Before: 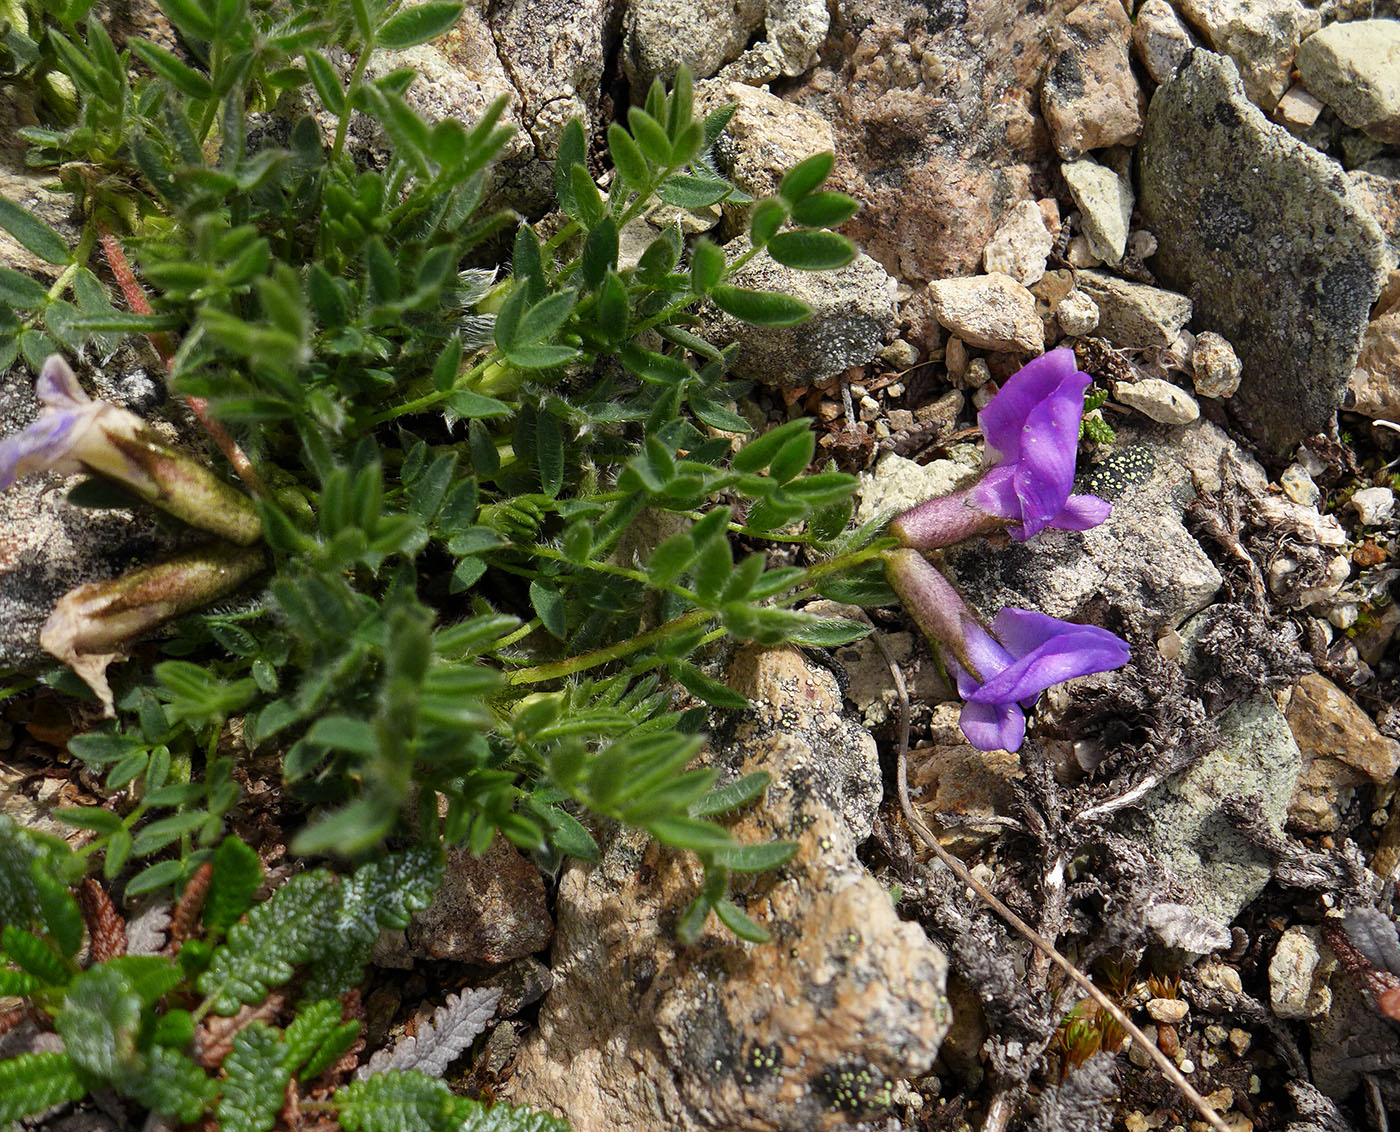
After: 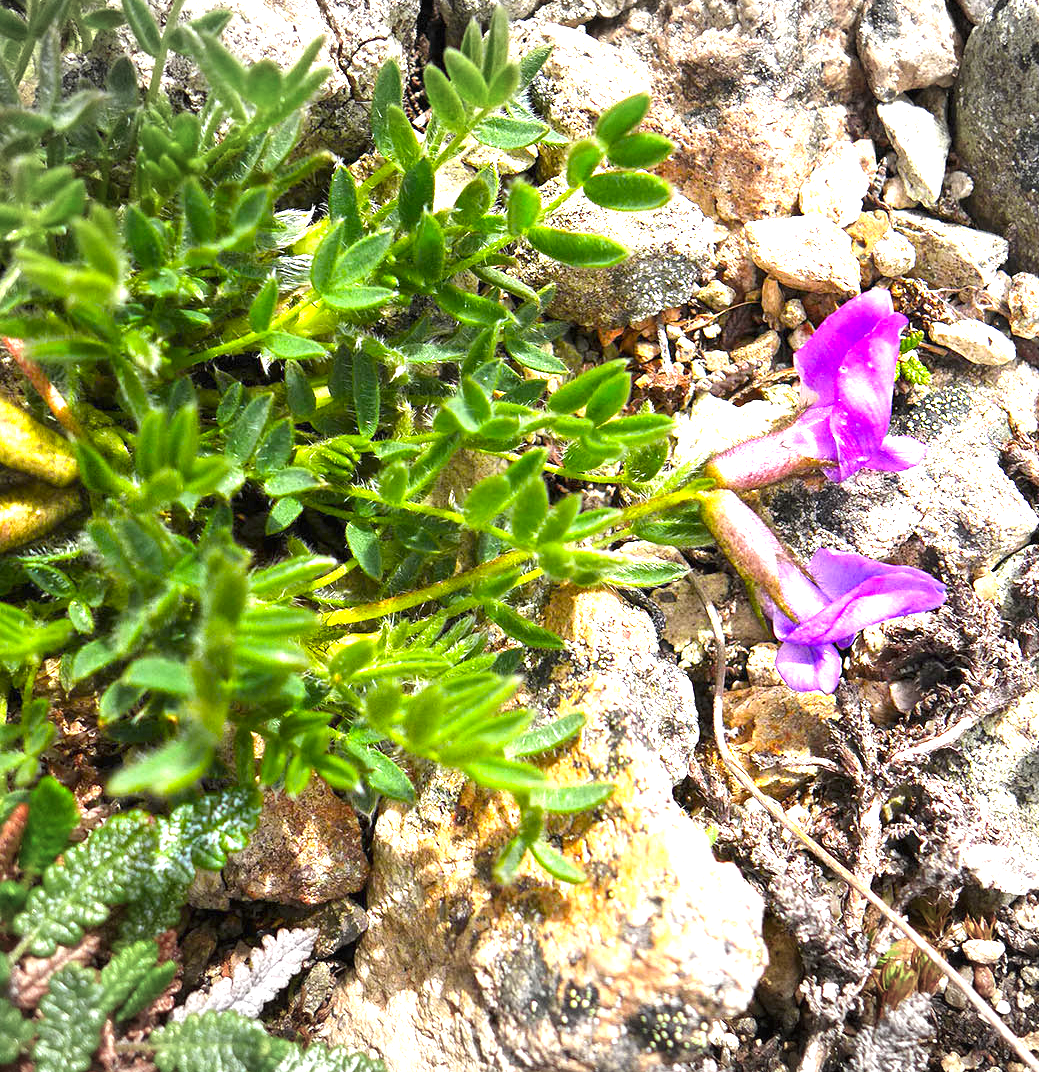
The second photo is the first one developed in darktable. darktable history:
vignetting: fall-off start 100%, brightness -0.282, width/height ratio 1.31
exposure: black level correction 0, exposure 1.741 EV, compensate exposure bias true, compensate highlight preservation false
crop and rotate: left 13.15%, top 5.251%, right 12.609%
color balance rgb: perceptual saturation grading › global saturation 20%, global vibrance 20%
